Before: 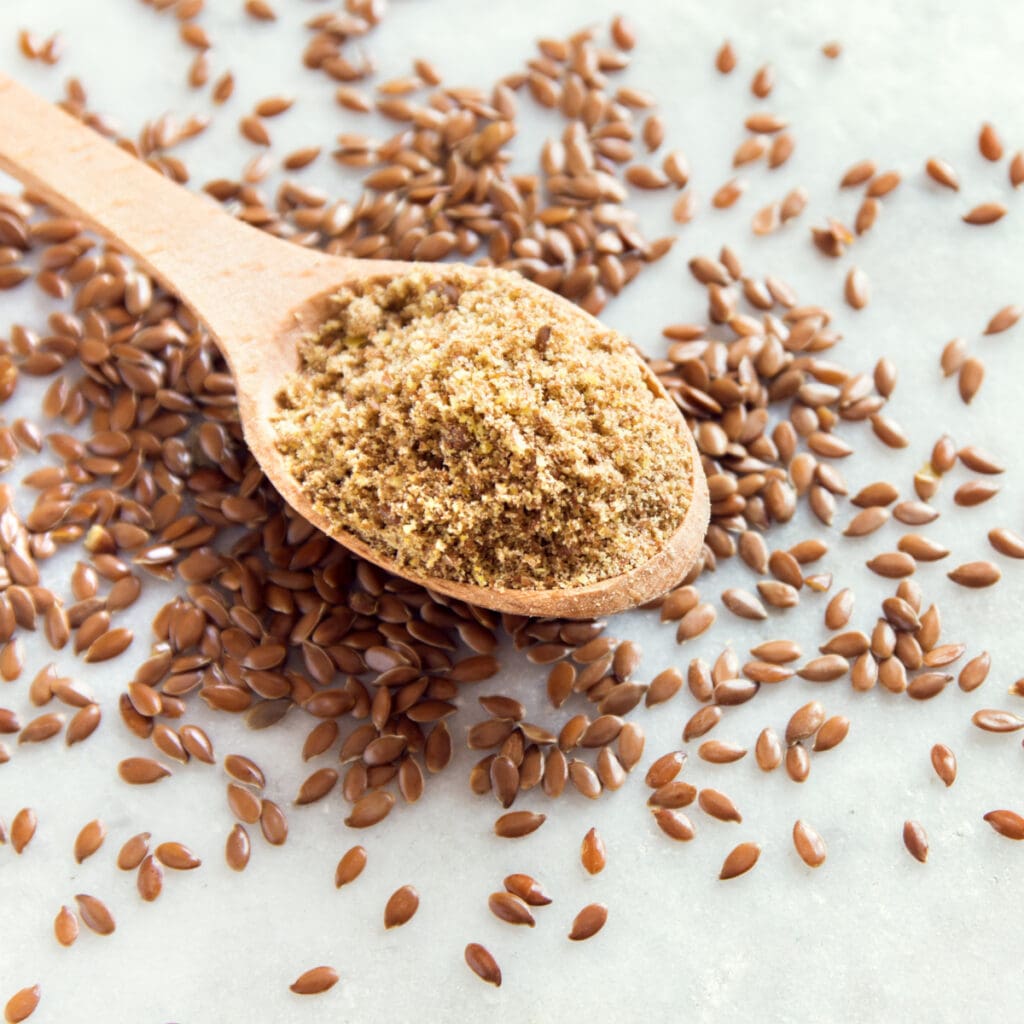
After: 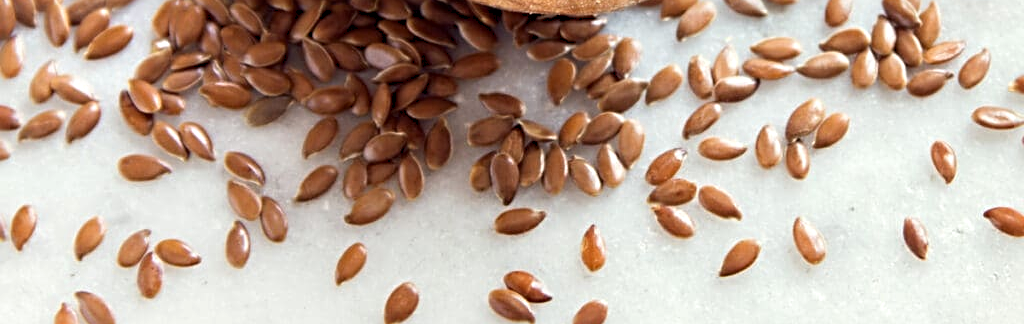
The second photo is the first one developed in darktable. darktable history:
crop and rotate: top 58.908%, bottom 9.358%
exposure: exposure 0.075 EV, compensate highlight preservation false
sharpen: radius 3.996
